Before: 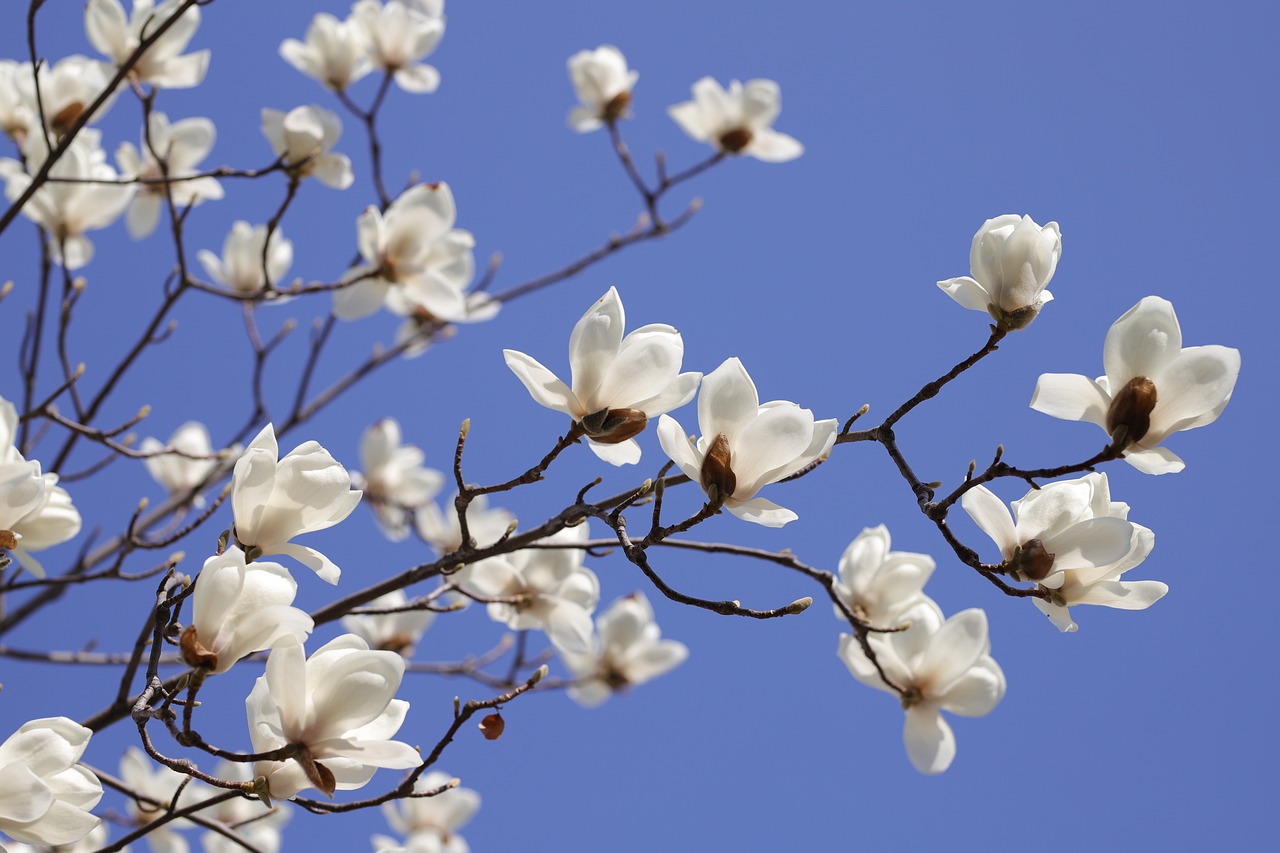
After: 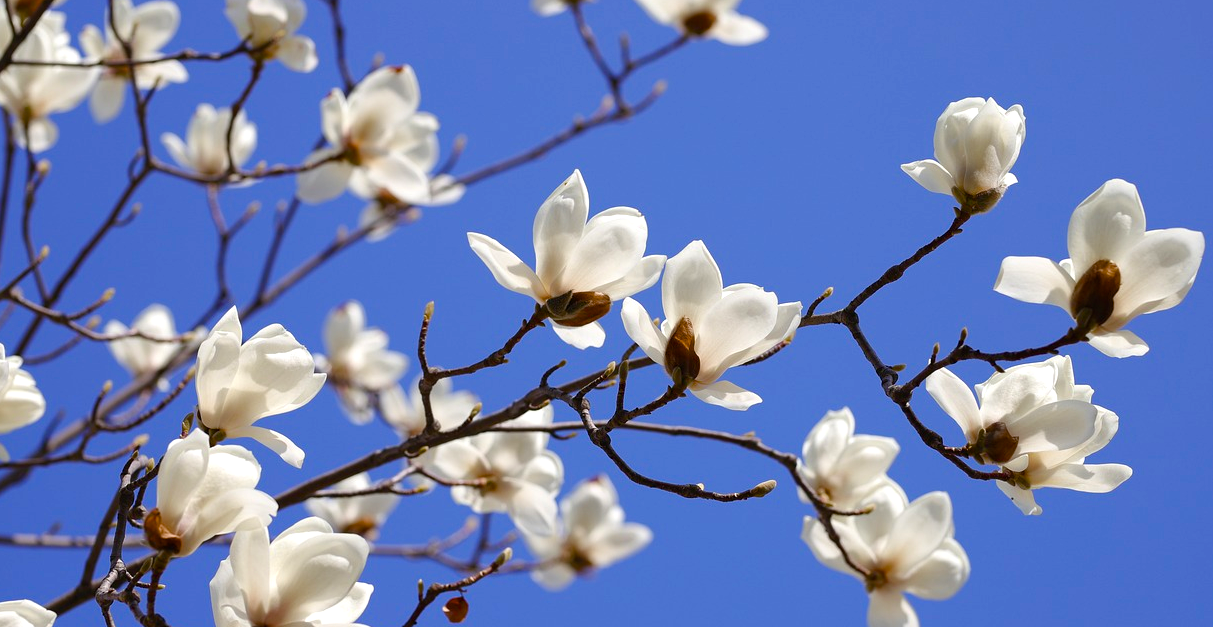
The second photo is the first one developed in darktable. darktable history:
crop and rotate: left 2.867%, top 13.823%, right 2.34%, bottom 12.659%
color balance rgb: linear chroma grading › global chroma 14.895%, perceptual saturation grading › global saturation 20%, perceptual saturation grading › highlights -25.267%, perceptual saturation grading › shadows 49.619%, perceptual brilliance grading › highlights 5.422%, perceptual brilliance grading › shadows -10.012%
